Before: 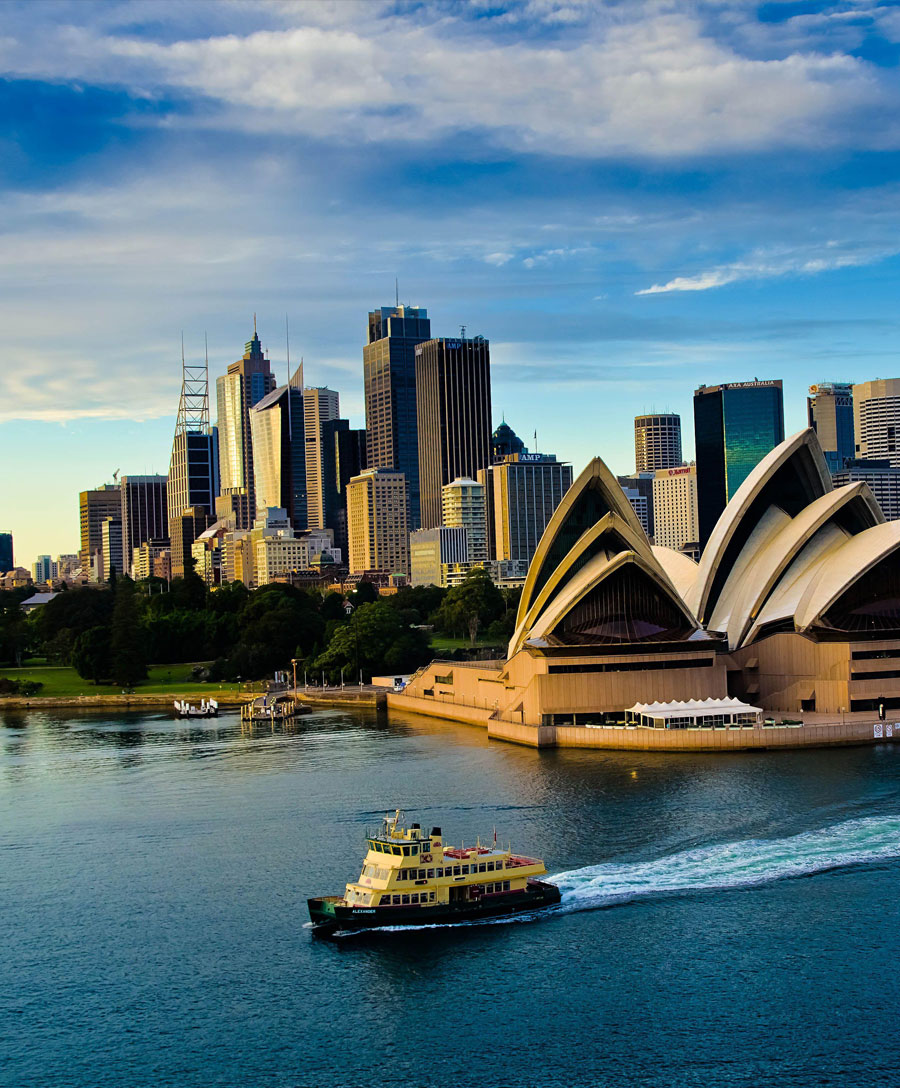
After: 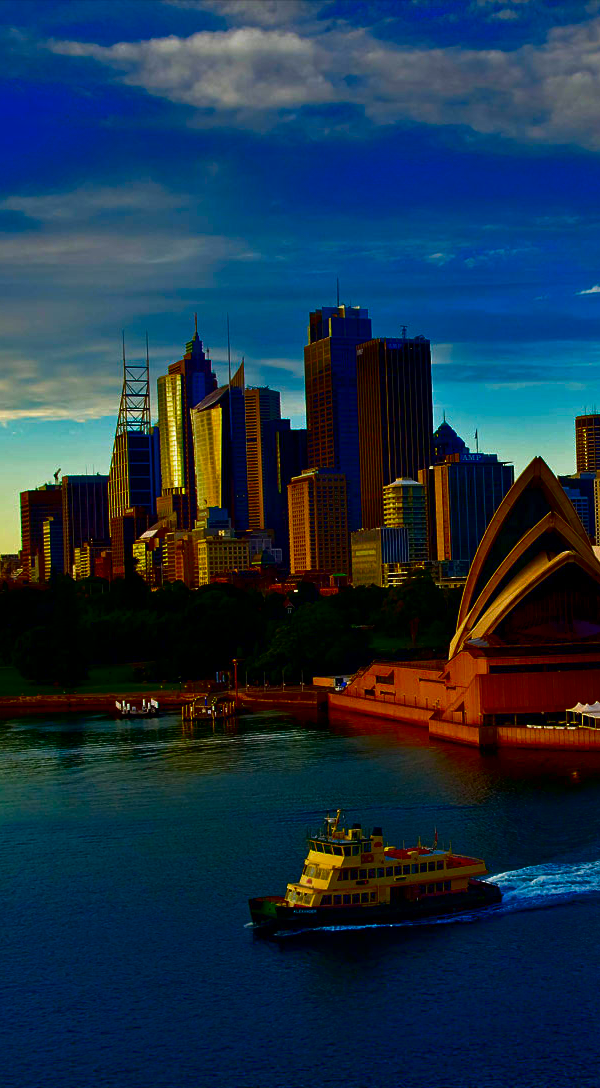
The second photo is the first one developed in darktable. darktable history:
contrast brightness saturation: brightness -1, saturation 1
crop and rotate: left 6.617%, right 26.717%
